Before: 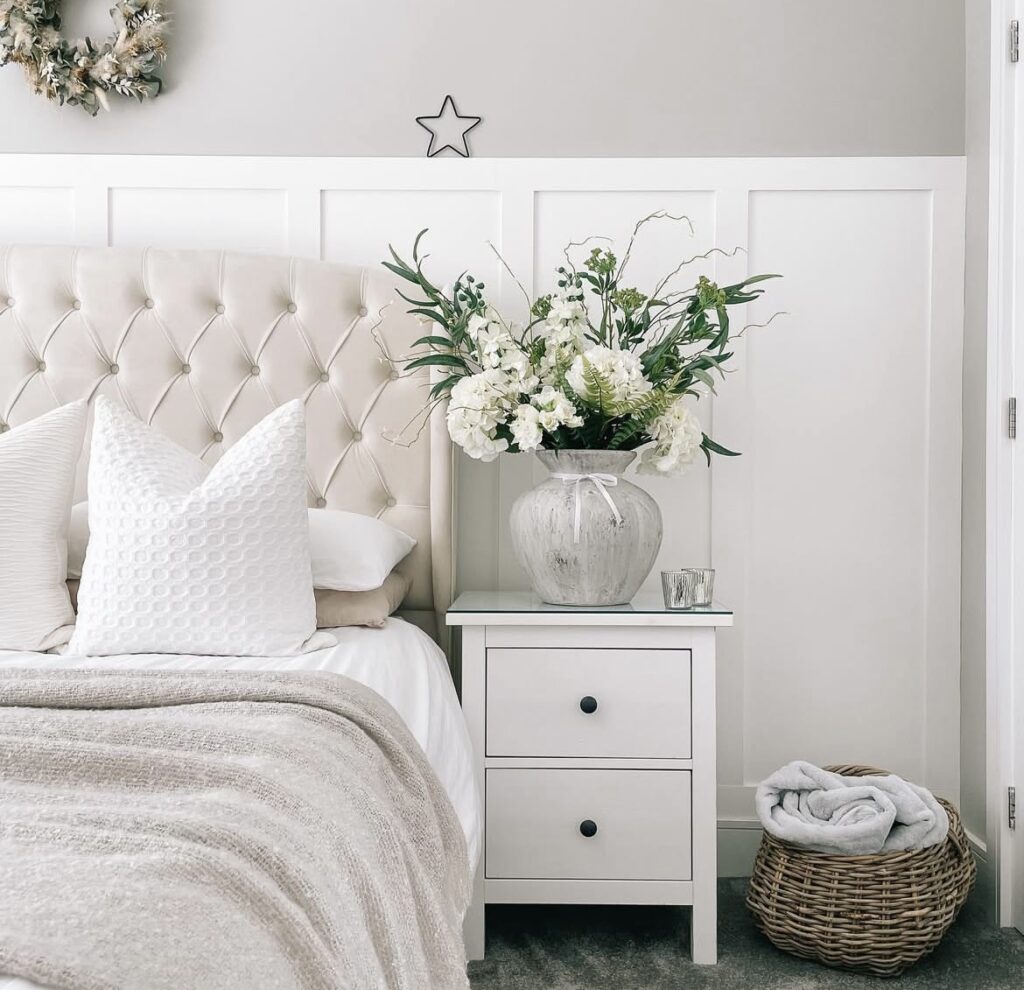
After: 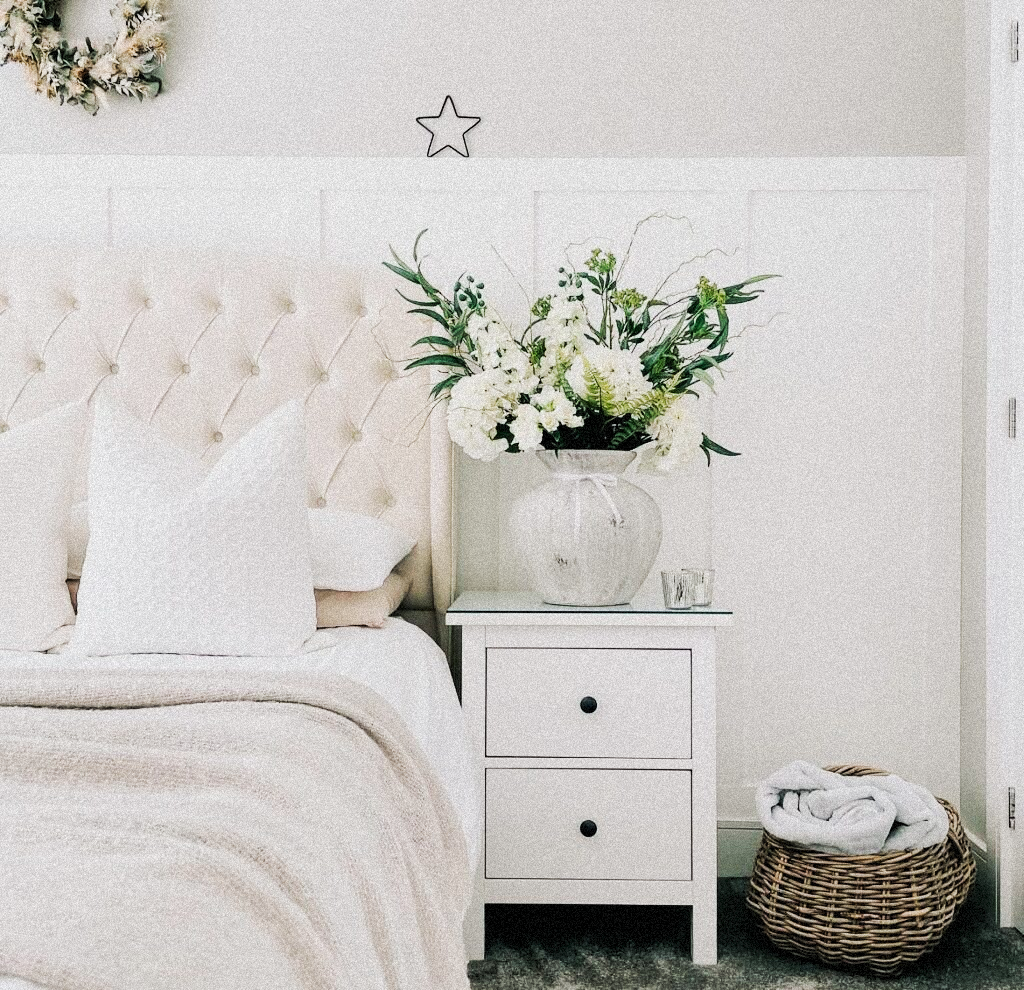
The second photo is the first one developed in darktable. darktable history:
grain: coarseness 9.38 ISO, strength 34.99%, mid-tones bias 0%
exposure: exposure 0.127 EV, compensate highlight preservation false
tone curve: curves: ch0 [(0, 0) (0.003, 0.005) (0.011, 0.011) (0.025, 0.022) (0.044, 0.035) (0.069, 0.051) (0.1, 0.073) (0.136, 0.106) (0.177, 0.147) (0.224, 0.195) (0.277, 0.253) (0.335, 0.315) (0.399, 0.388) (0.468, 0.488) (0.543, 0.586) (0.623, 0.685) (0.709, 0.764) (0.801, 0.838) (0.898, 0.908) (1, 1)], preserve colors none
tone equalizer: -8 EV -0.417 EV, -7 EV -0.389 EV, -6 EV -0.333 EV, -5 EV -0.222 EV, -3 EV 0.222 EV, -2 EV 0.333 EV, -1 EV 0.389 EV, +0 EV 0.417 EV, edges refinement/feathering 500, mask exposure compensation -1.57 EV, preserve details no
filmic rgb: black relative exposure -7.65 EV, white relative exposure 4.56 EV, hardness 3.61, color science v6 (2022)
